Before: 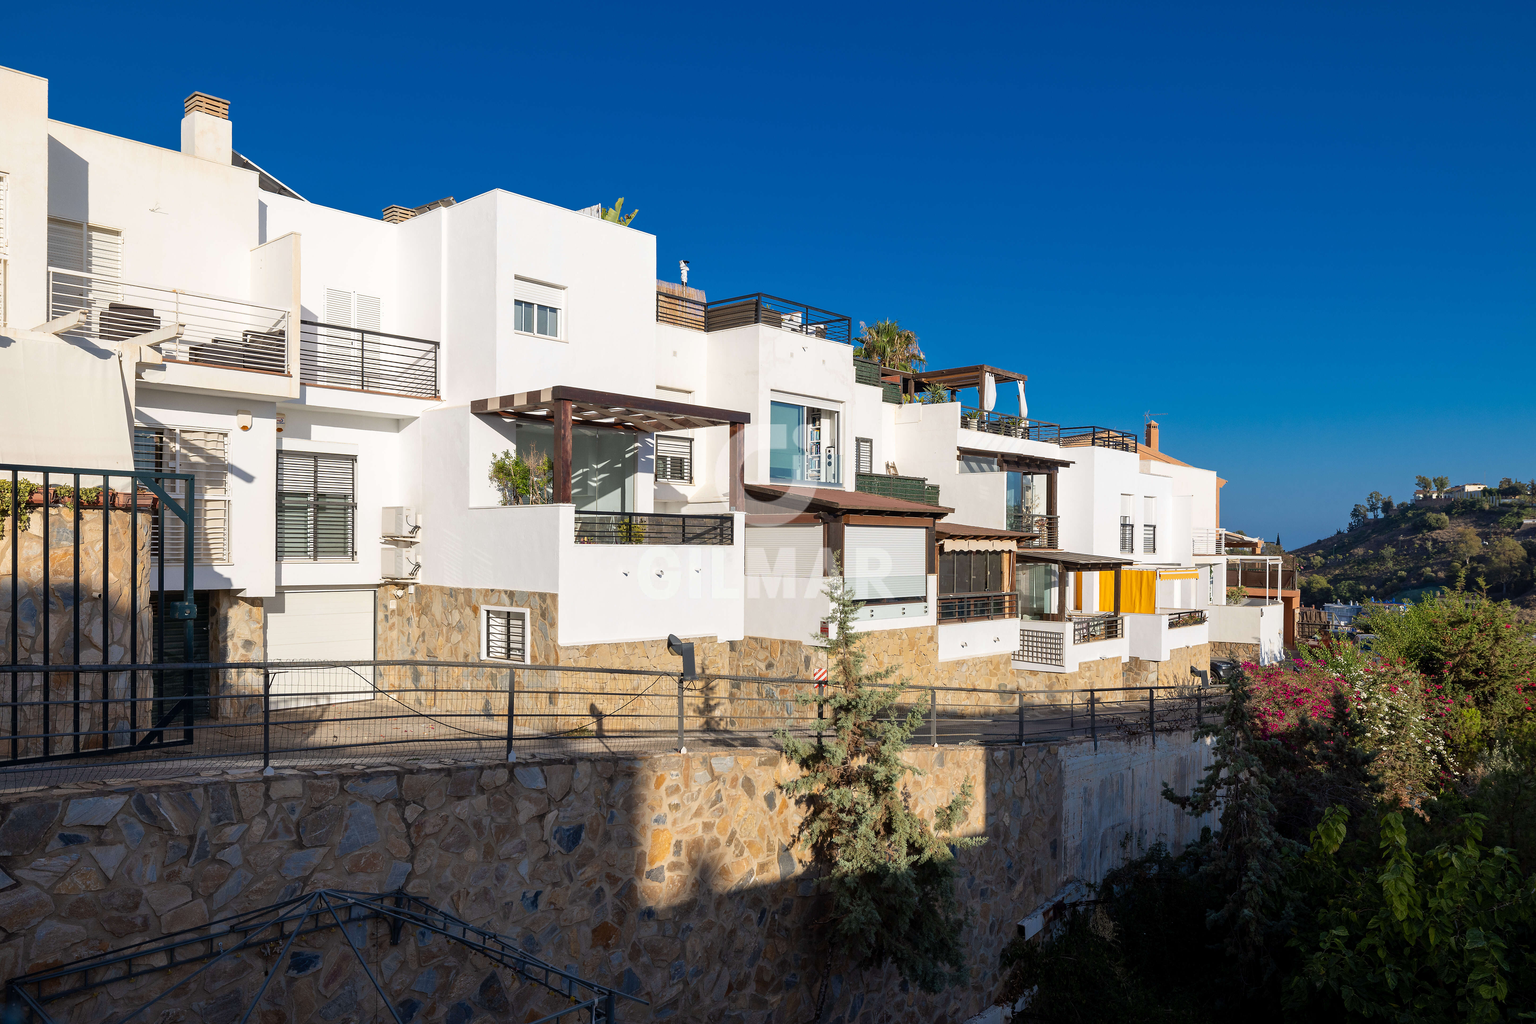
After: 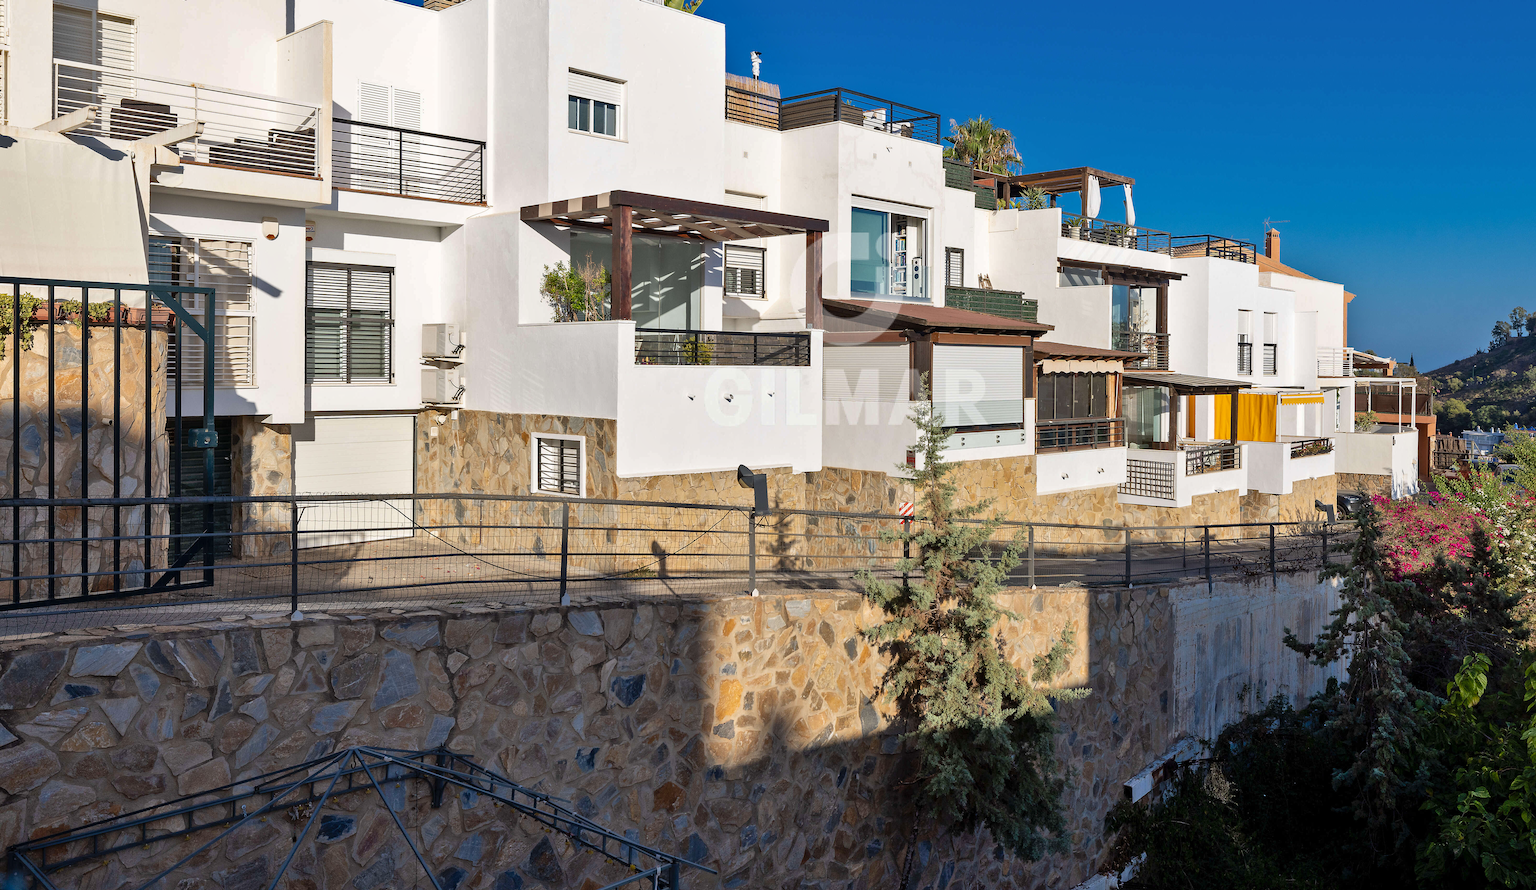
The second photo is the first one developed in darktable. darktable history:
crop: top 20.916%, right 9.437%, bottom 0.316%
shadows and highlights: low approximation 0.01, soften with gaussian
